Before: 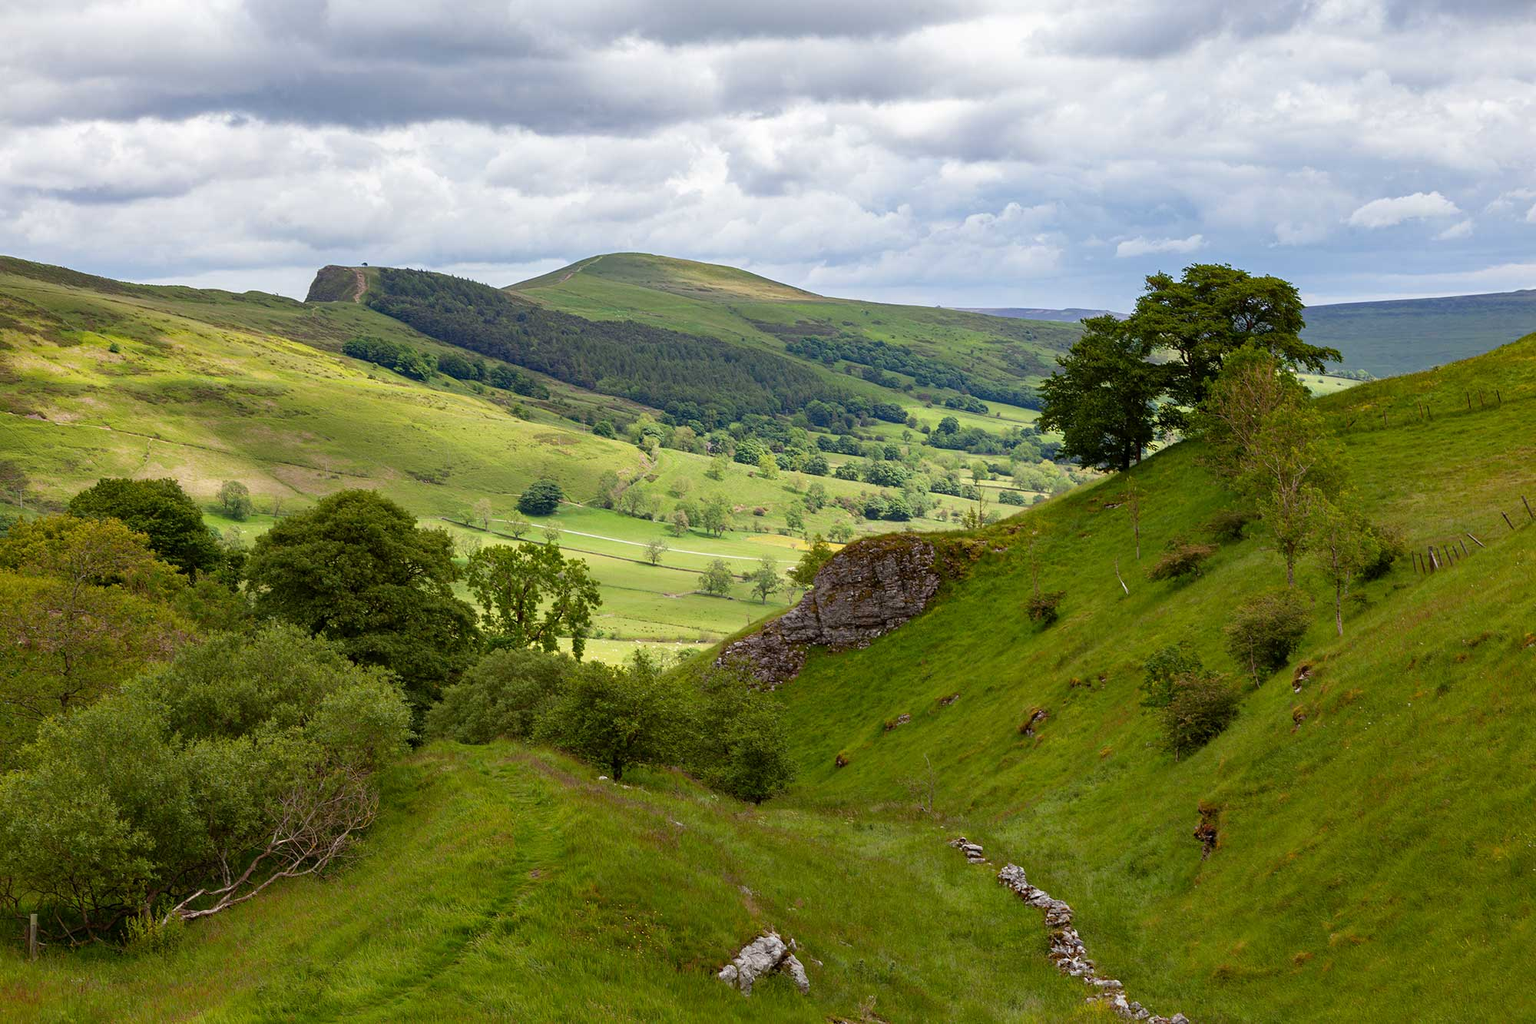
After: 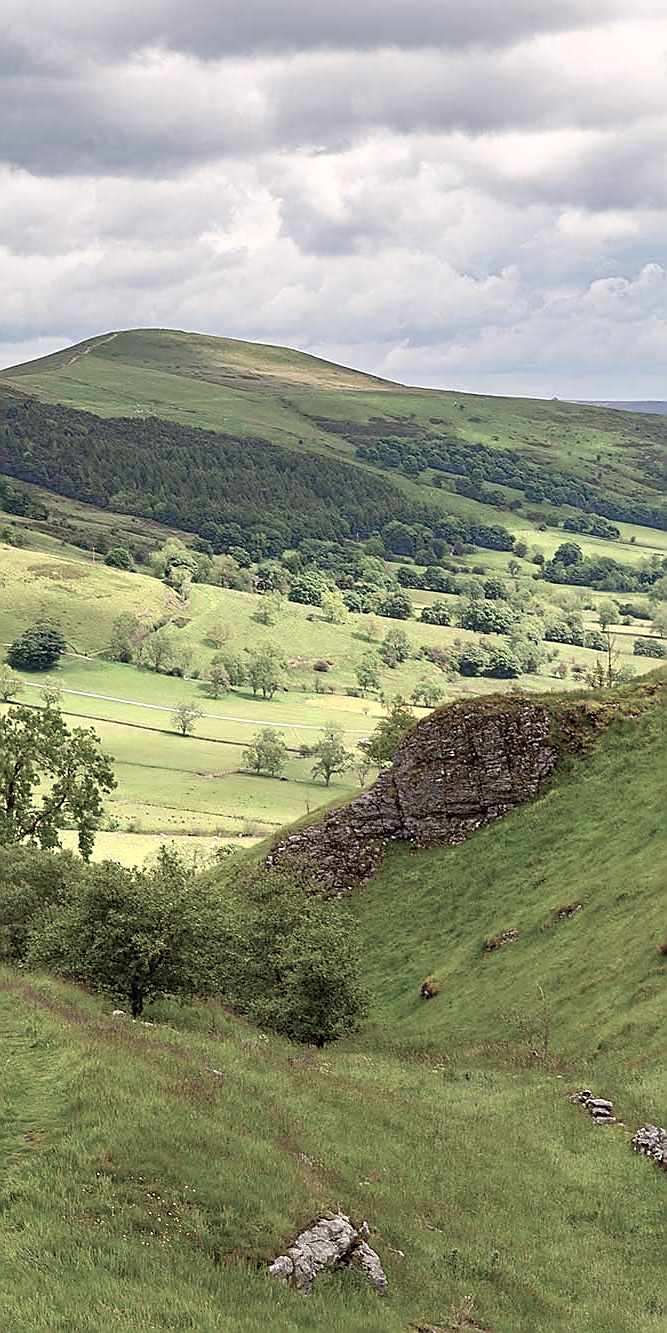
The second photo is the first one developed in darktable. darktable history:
color balance rgb: highlights gain › chroma 1.389%, highlights gain › hue 51.6°, perceptual saturation grading › global saturation -31.865%, global vibrance 6.974%, saturation formula JzAzBz (2021)
crop: left 33.372%, right 33.259%
sharpen: radius 1.349, amount 1.255, threshold 0.663
